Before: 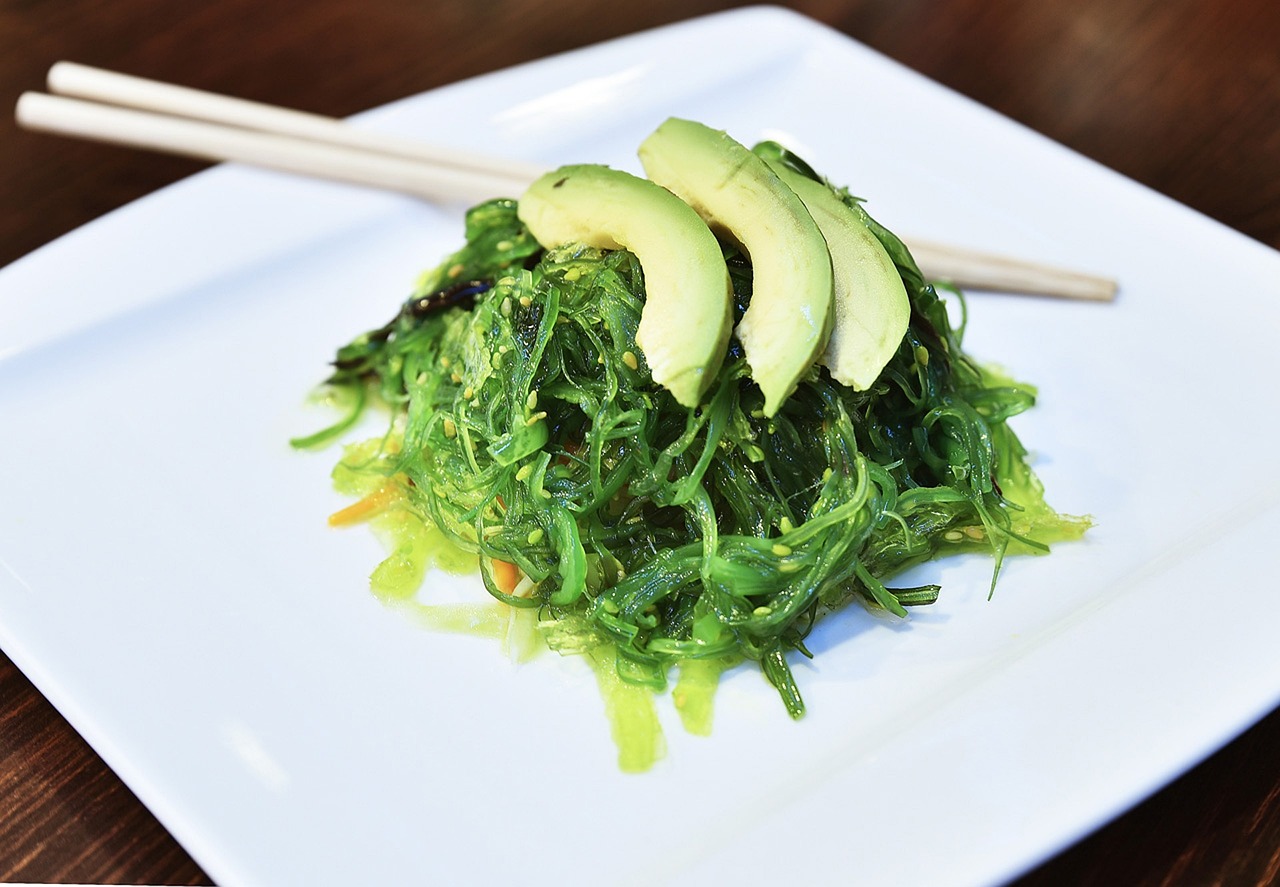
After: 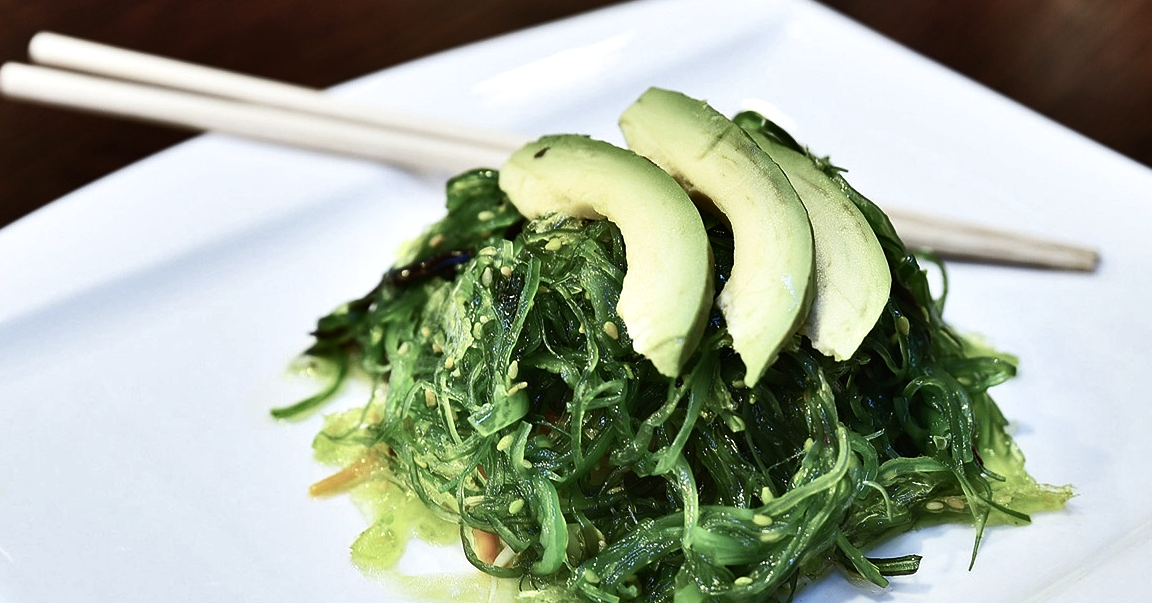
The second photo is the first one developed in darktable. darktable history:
color balance rgb: perceptual saturation grading › highlights -31.88%, perceptual saturation grading › mid-tones 5.8%, perceptual saturation grading › shadows 18.12%, perceptual brilliance grading › highlights 3.62%, perceptual brilliance grading › mid-tones -18.12%, perceptual brilliance grading › shadows -41.3%
crop: left 1.509%, top 3.452%, right 7.696%, bottom 28.452%
white balance: emerald 1
shadows and highlights: soften with gaussian
